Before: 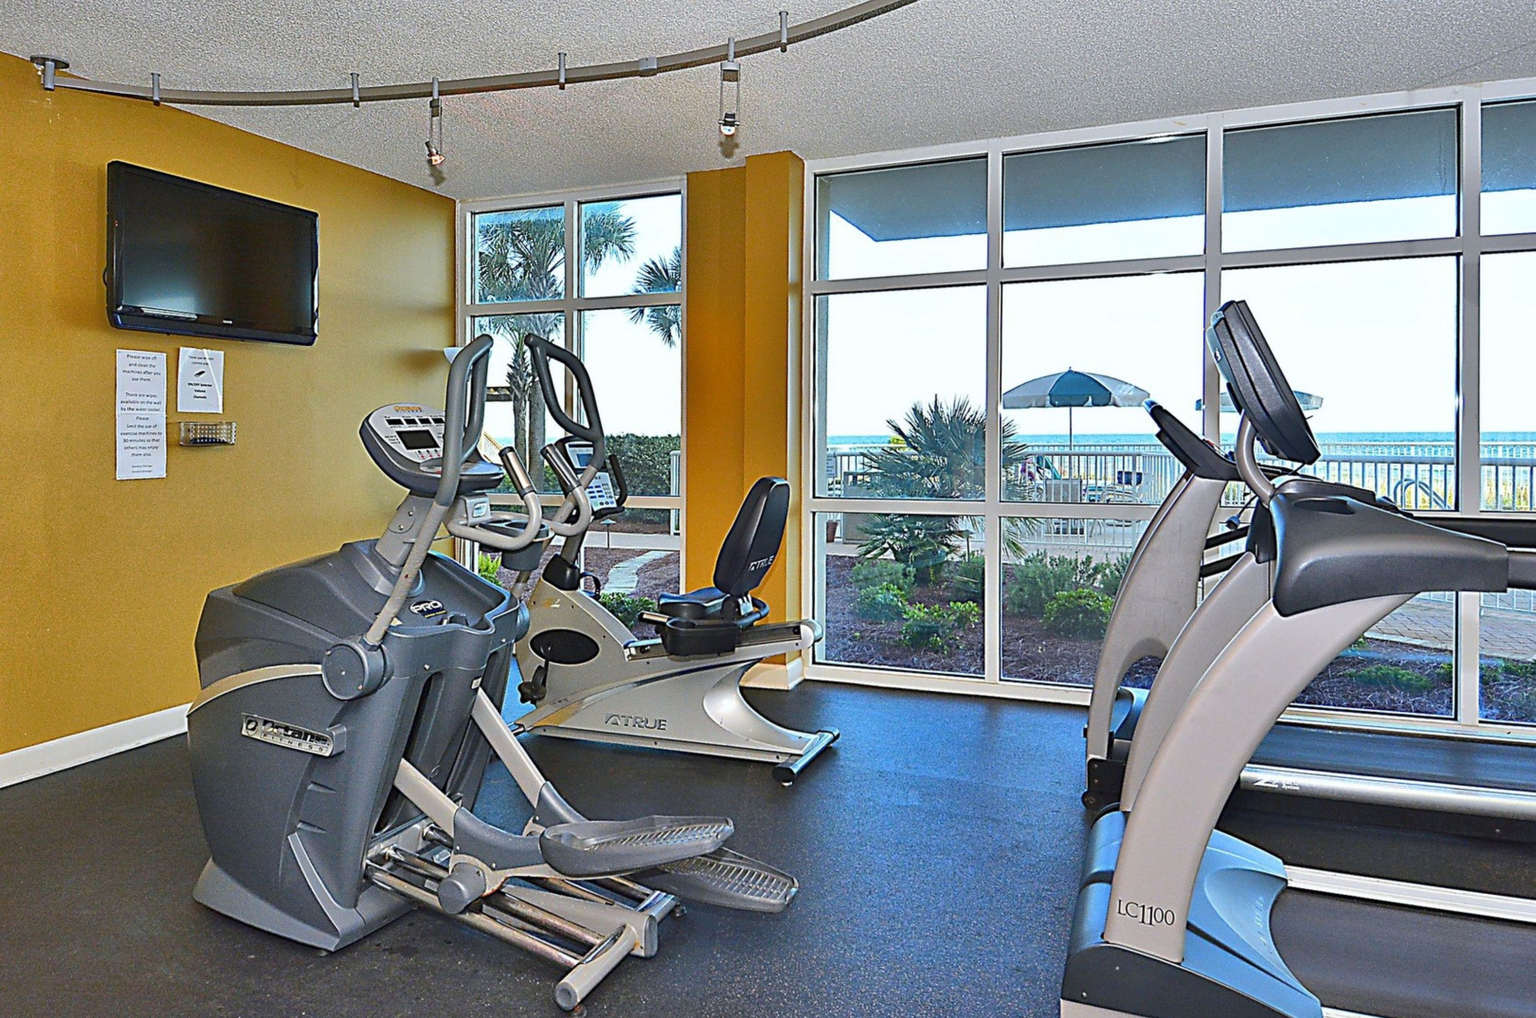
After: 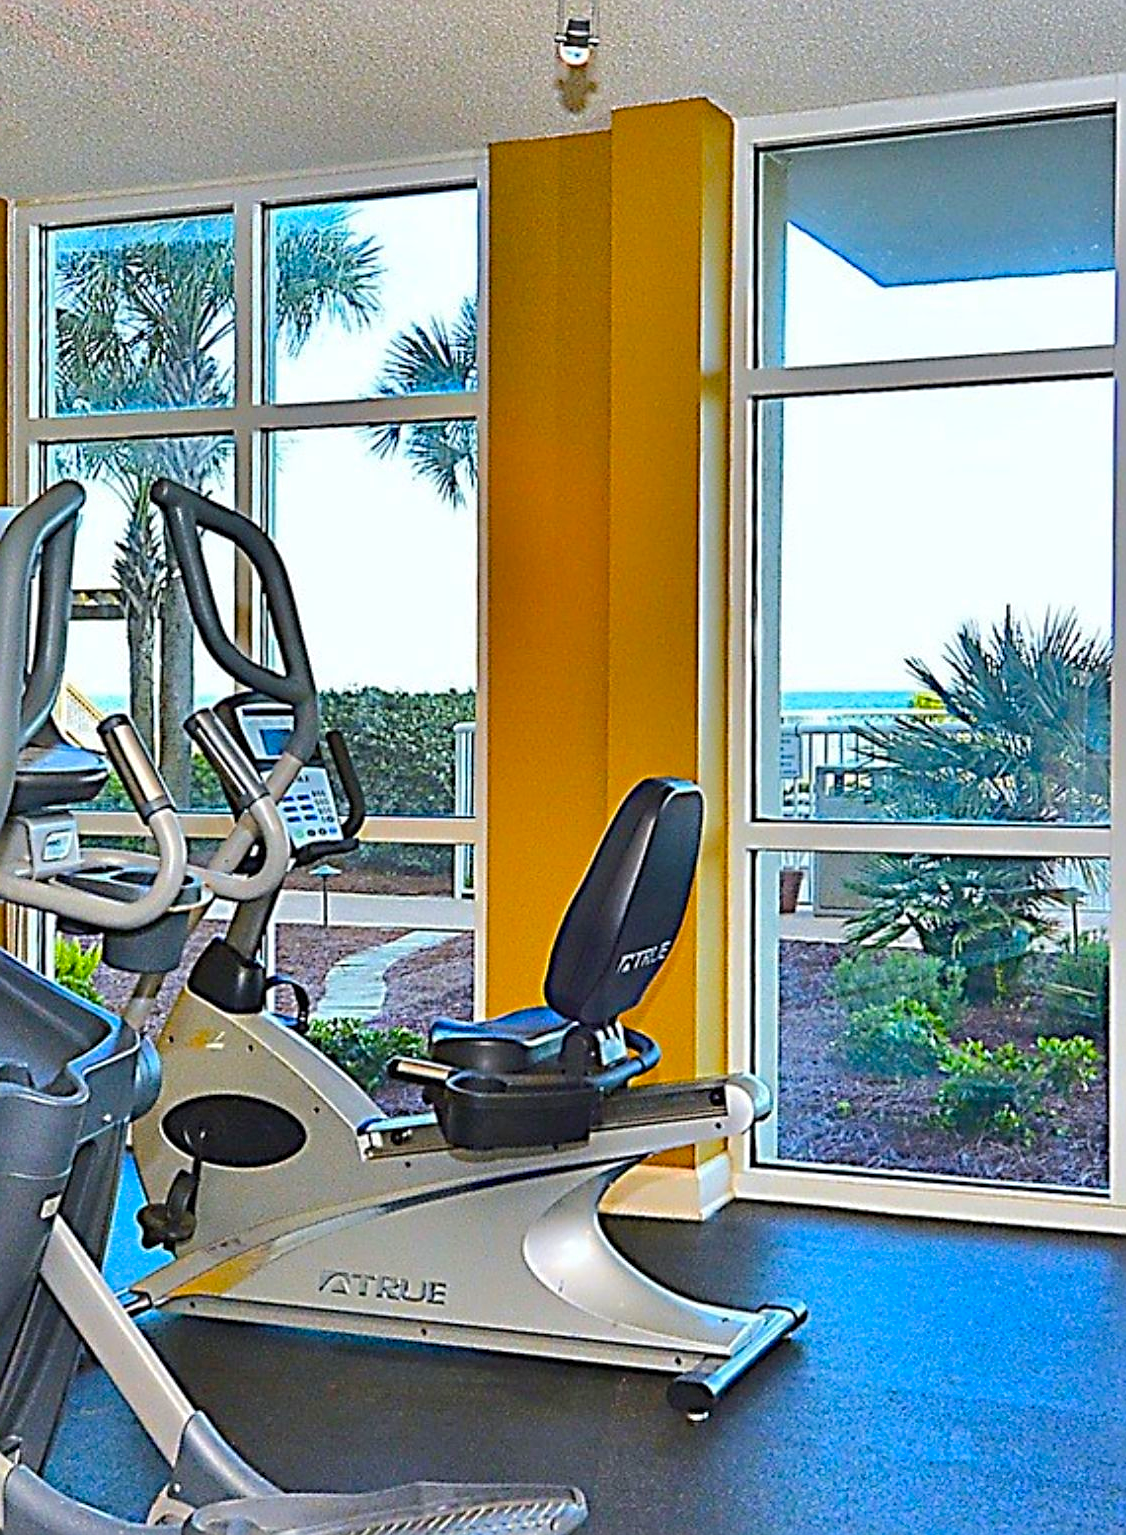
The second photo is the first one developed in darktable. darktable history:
sharpen: on, module defaults
color balance rgb: perceptual saturation grading › global saturation 25%, perceptual brilliance grading › mid-tones 10%, perceptual brilliance grading › shadows 15%, global vibrance 20%
crop and rotate: left 29.476%, top 10.214%, right 35.32%, bottom 17.333%
